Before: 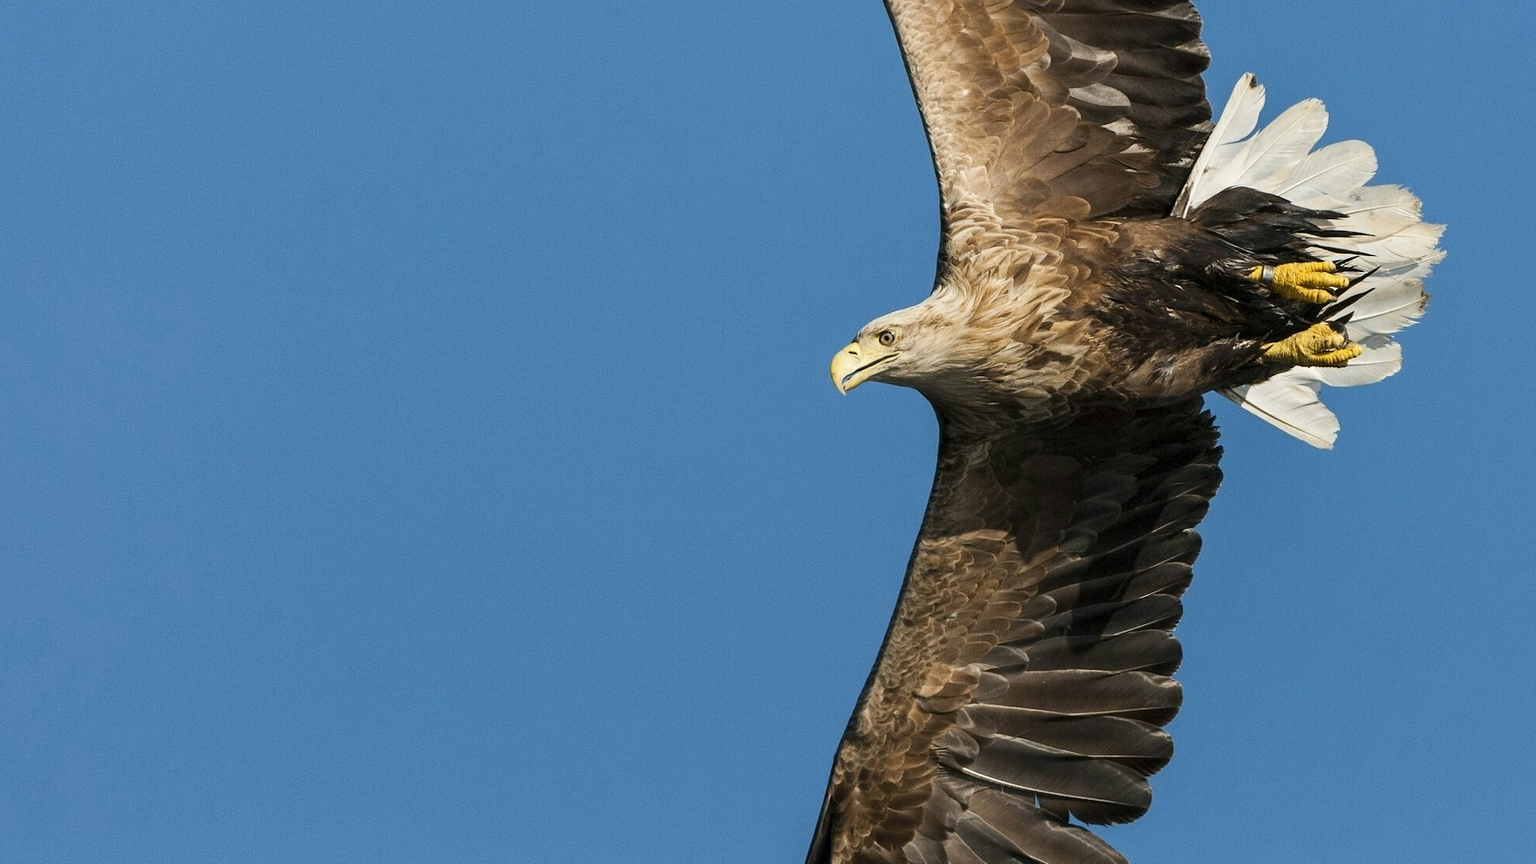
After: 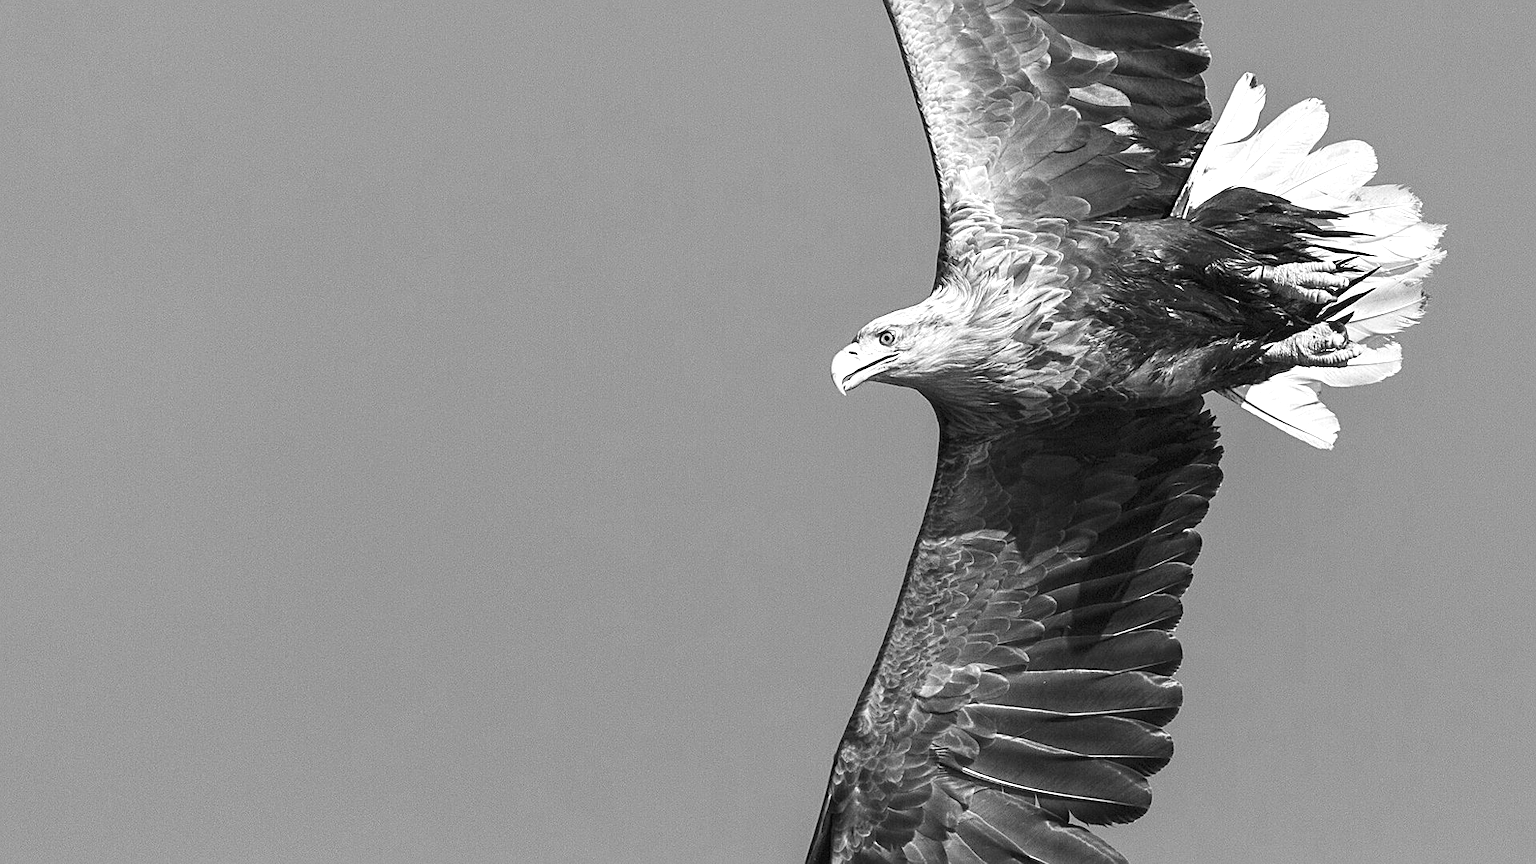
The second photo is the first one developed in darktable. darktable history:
monochrome: on, module defaults
exposure: black level correction -0.002, exposure 0.708 EV, compensate exposure bias true, compensate highlight preservation false
sharpen: on, module defaults
white balance: red 0.983, blue 1.036
